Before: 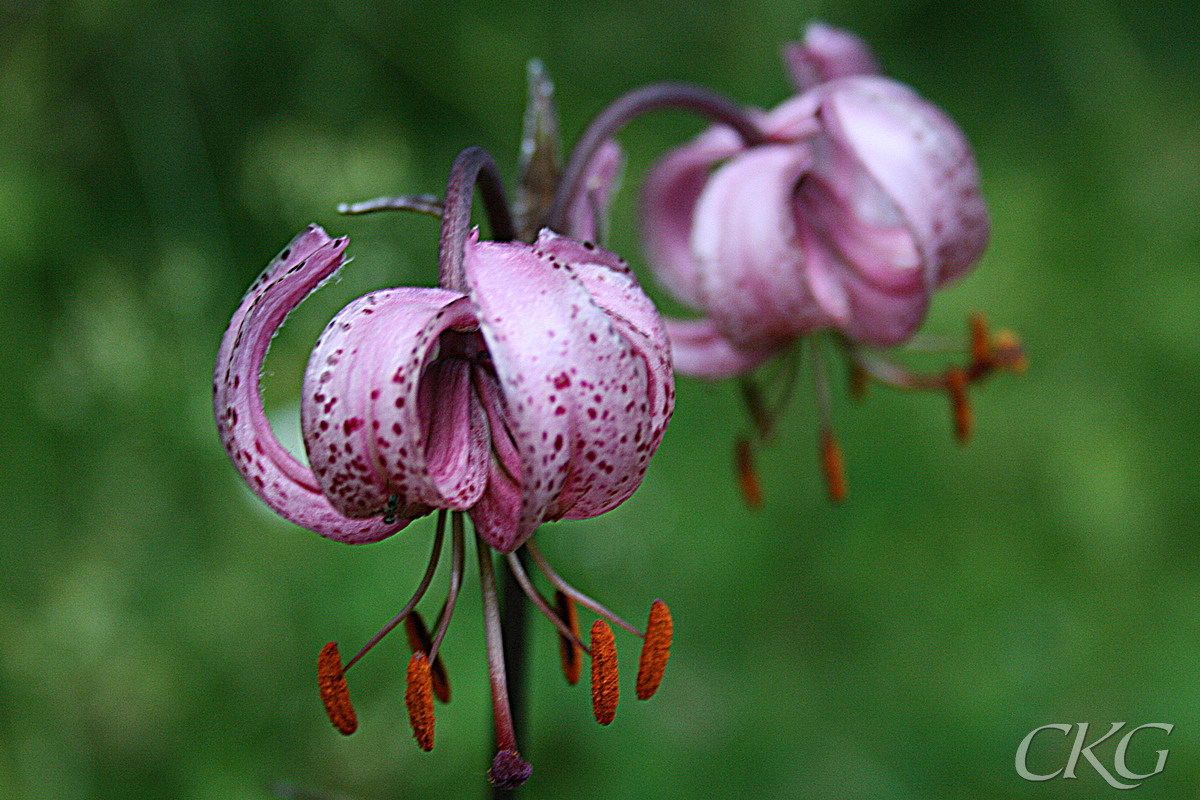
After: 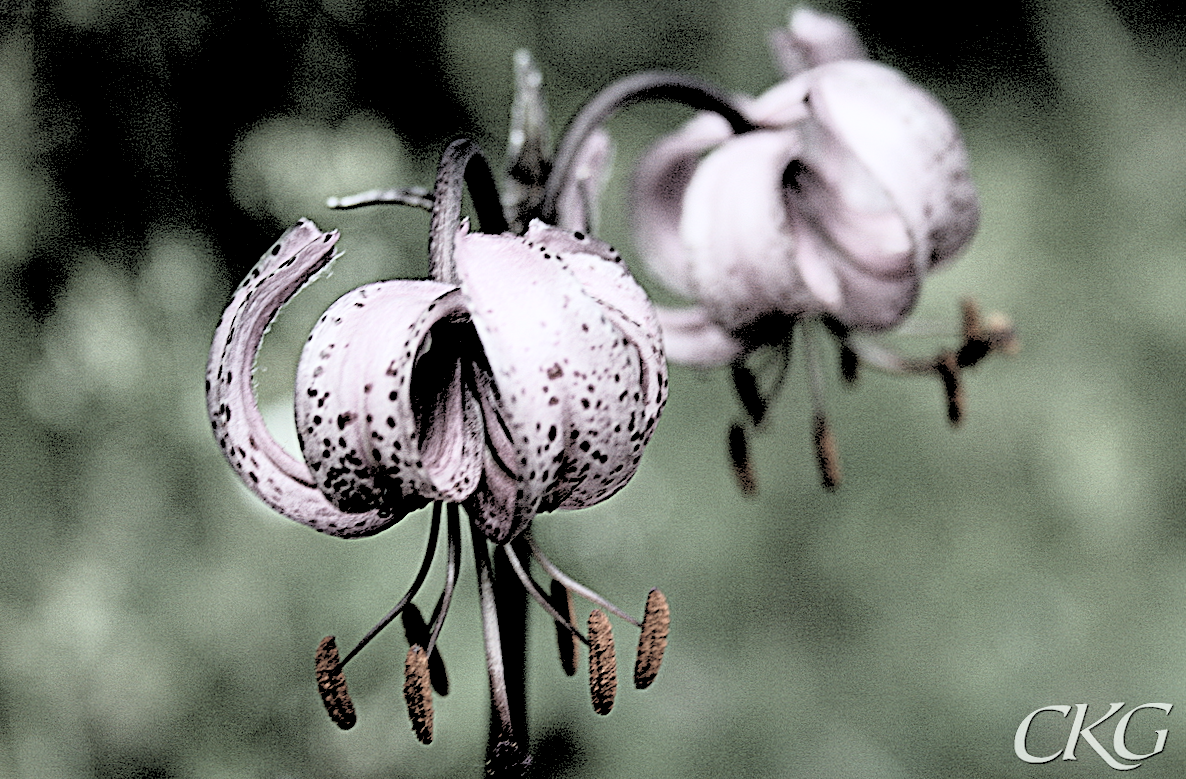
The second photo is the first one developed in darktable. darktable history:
rotate and perspective: rotation -1°, crop left 0.011, crop right 0.989, crop top 0.025, crop bottom 0.975
white balance: red 0.978, blue 0.999
color correction: saturation 0.2
base curve: curves: ch0 [(0, 0) (0.005, 0.002) (0.193, 0.295) (0.399, 0.664) (0.75, 0.928) (1, 1)]
exposure: black level correction 0.009, compensate highlight preservation false
rgb levels: levels [[0.027, 0.429, 0.996], [0, 0.5, 1], [0, 0.5, 1]]
